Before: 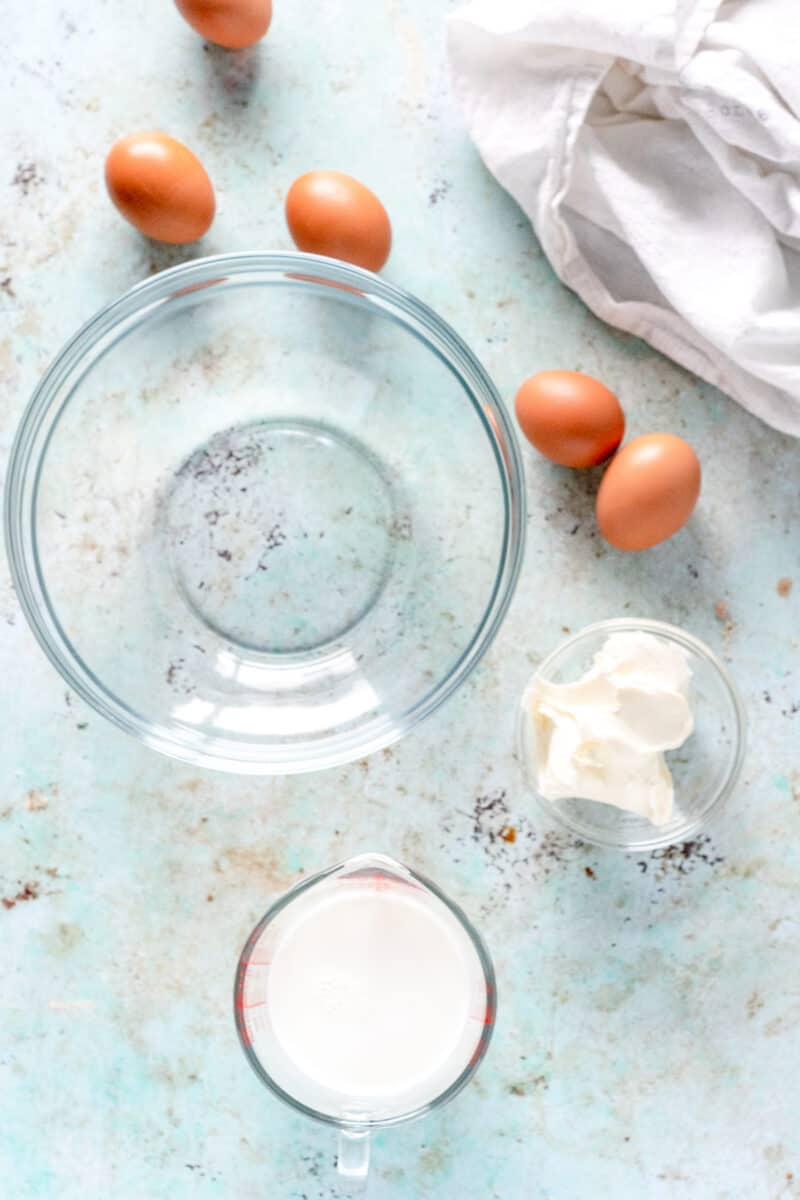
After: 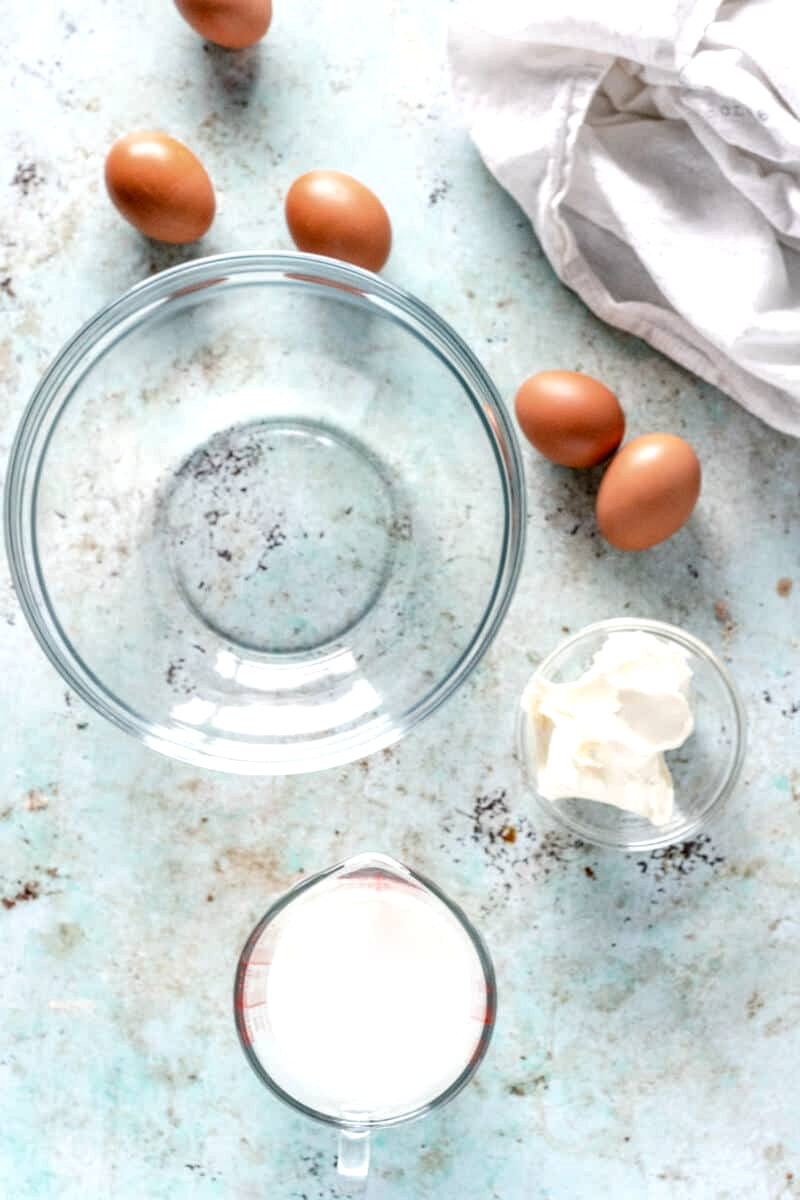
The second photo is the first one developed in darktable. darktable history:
exposure: compensate highlight preservation false
local contrast: on, module defaults
levels: levels [0.029, 0.545, 0.971]
